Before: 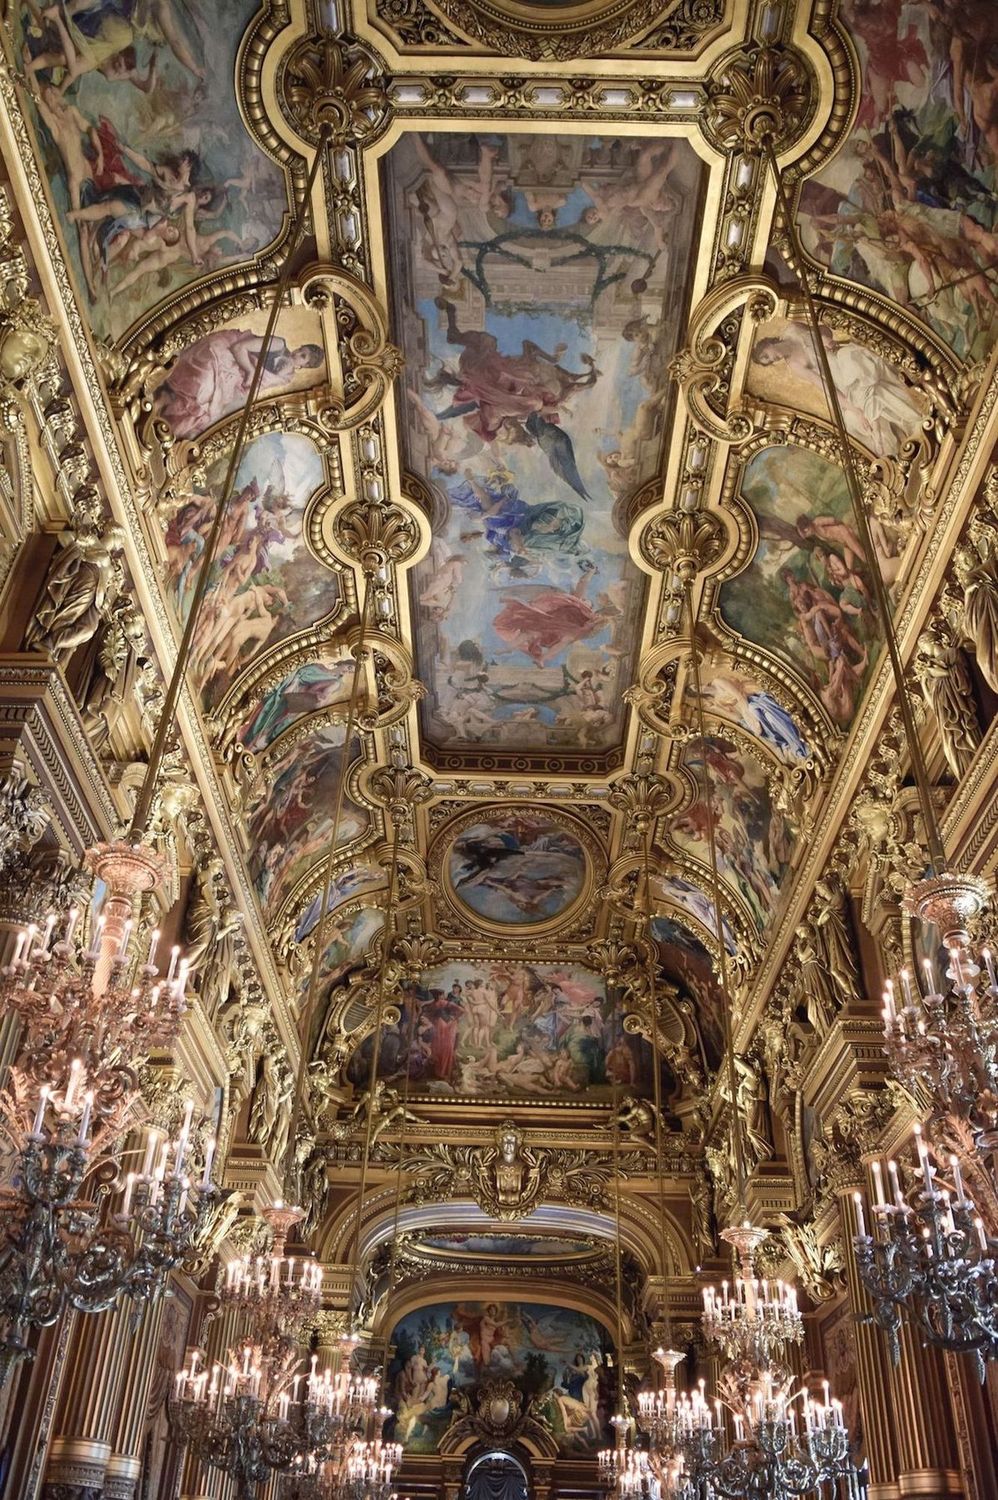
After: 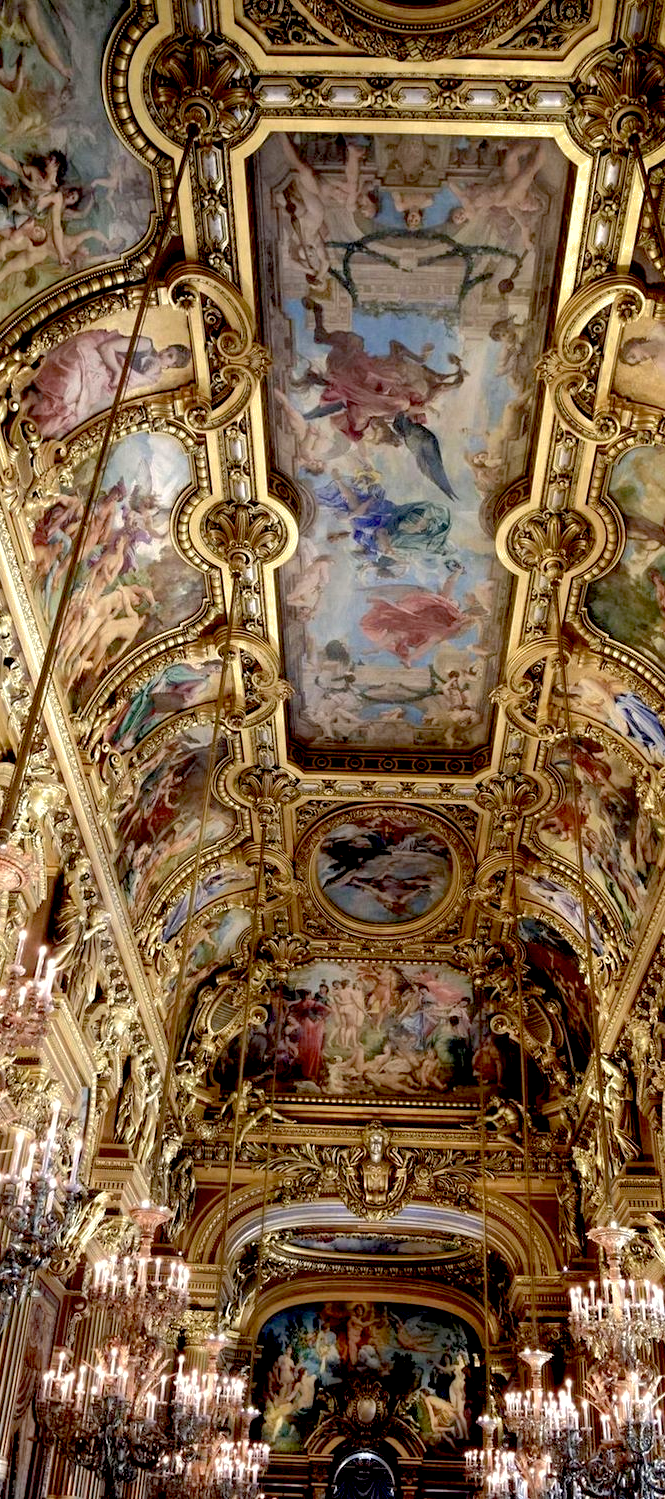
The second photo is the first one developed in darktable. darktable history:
exposure: black level correction 0.031, exposure 0.304 EV, compensate highlight preservation false
crop and rotate: left 13.342%, right 19.991%
shadows and highlights: shadows 30
